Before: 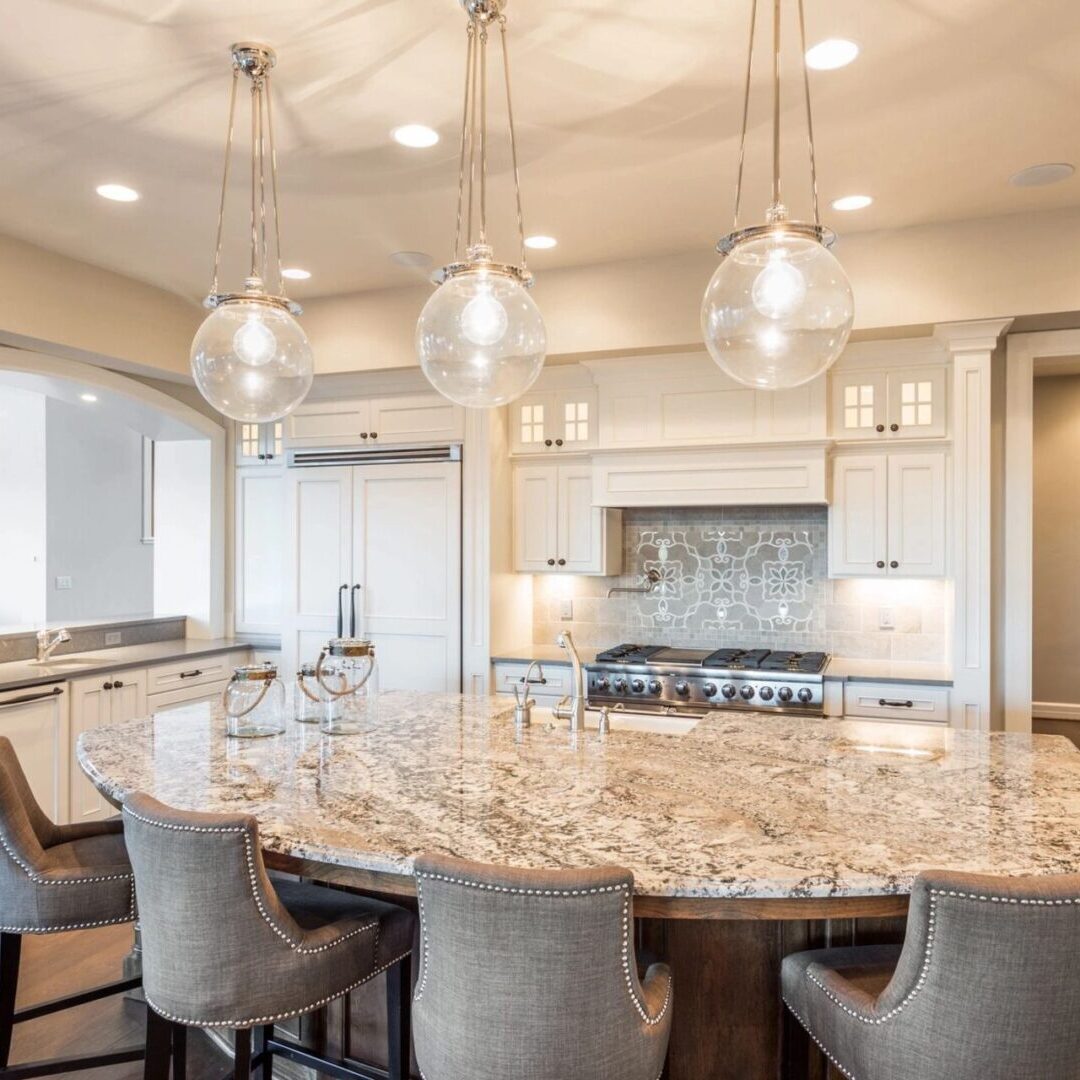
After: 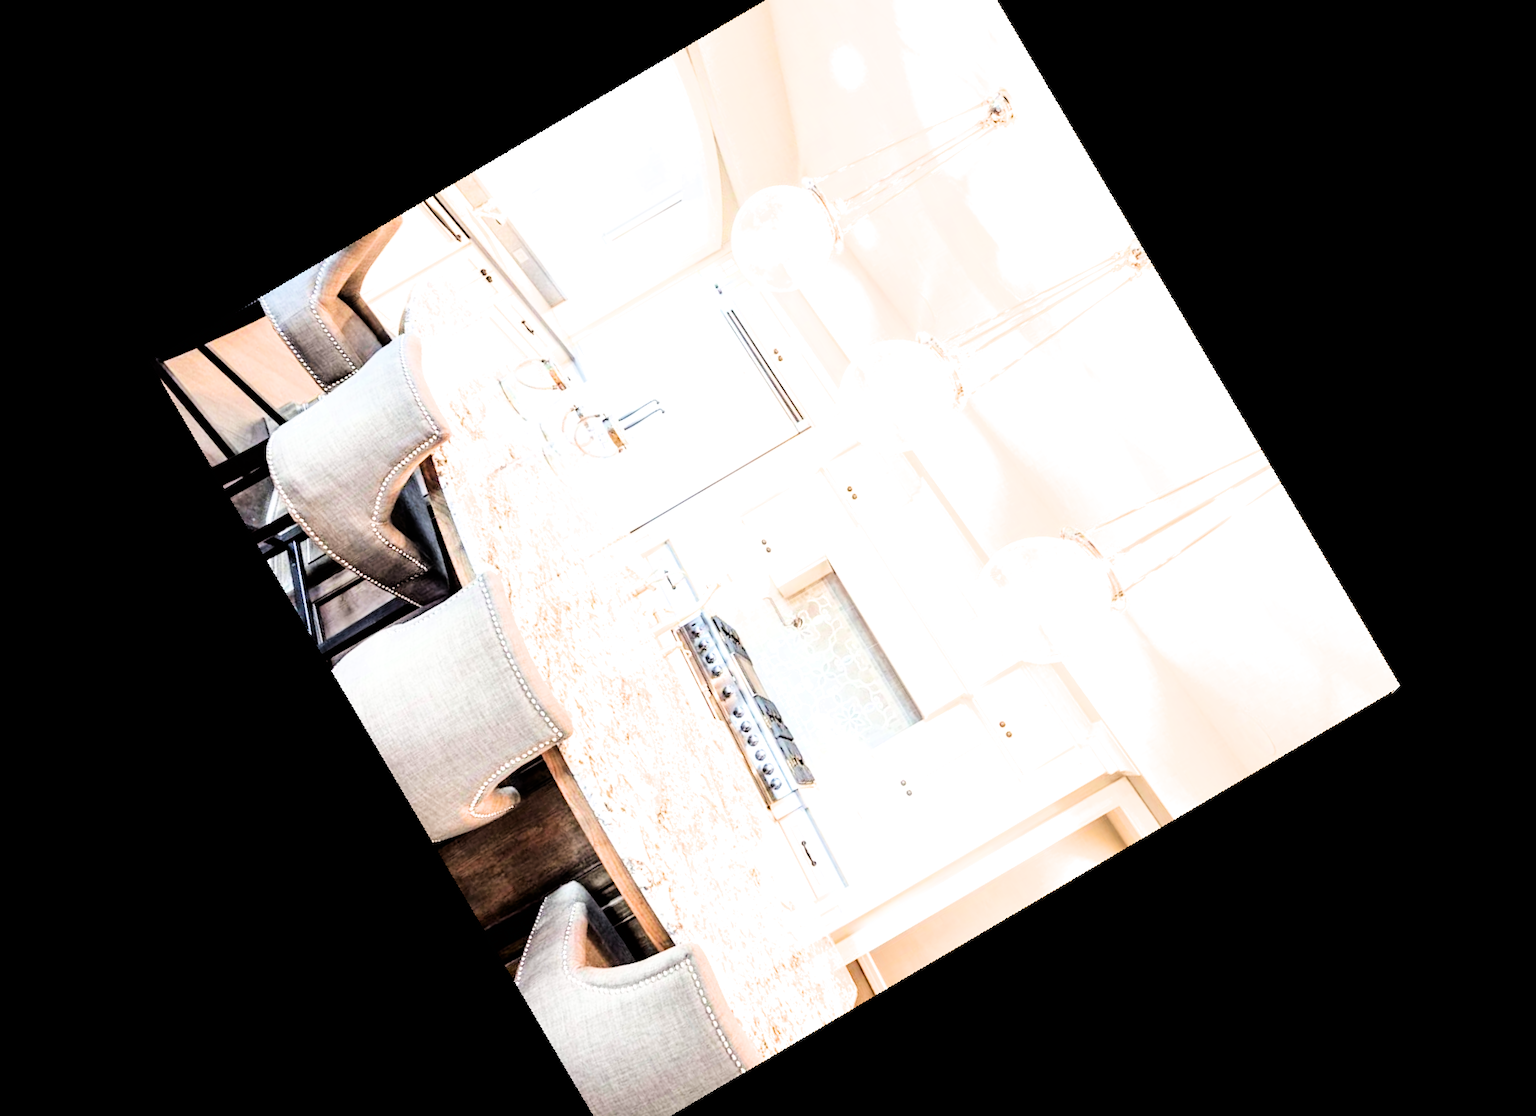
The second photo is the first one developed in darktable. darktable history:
rotate and perspective: rotation 13.27°, automatic cropping off
filmic rgb: black relative exposure -5 EV, hardness 2.88, contrast 1.3
tone equalizer: -8 EV -0.75 EV, -7 EV -0.7 EV, -6 EV -0.6 EV, -5 EV -0.4 EV, -3 EV 0.4 EV, -2 EV 0.6 EV, -1 EV 0.7 EV, +0 EV 0.75 EV, edges refinement/feathering 500, mask exposure compensation -1.57 EV, preserve details no
crop and rotate: angle -46.26°, top 16.234%, right 0.912%, bottom 11.704%
exposure: black level correction 0.001, exposure 1.84 EV, compensate highlight preservation false
